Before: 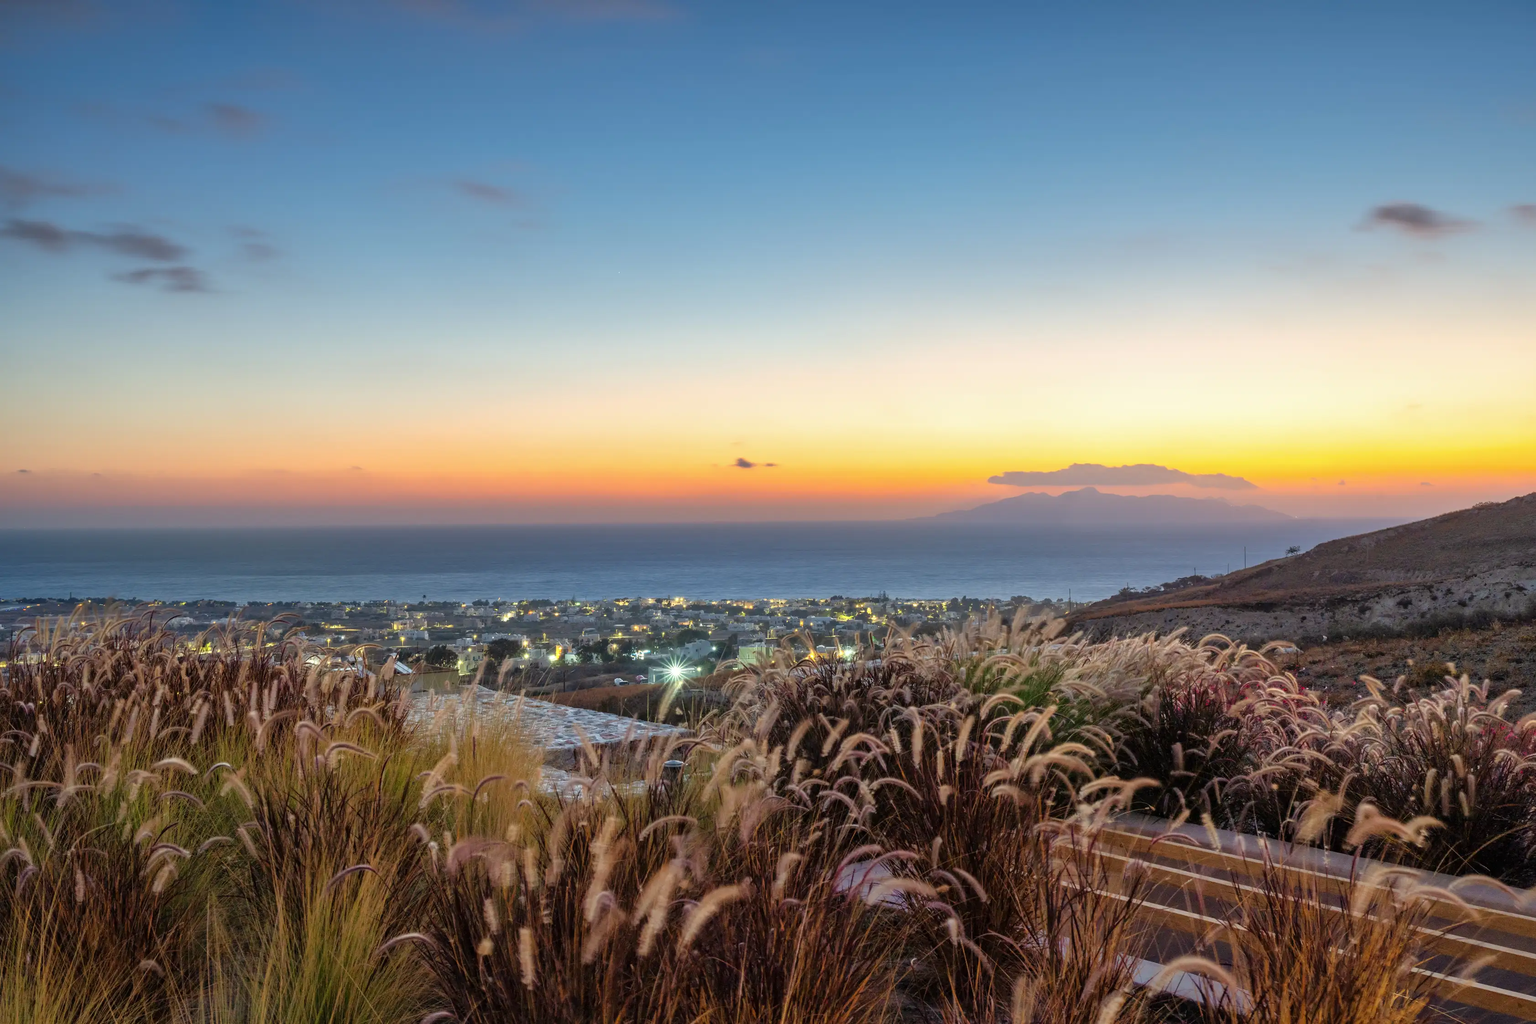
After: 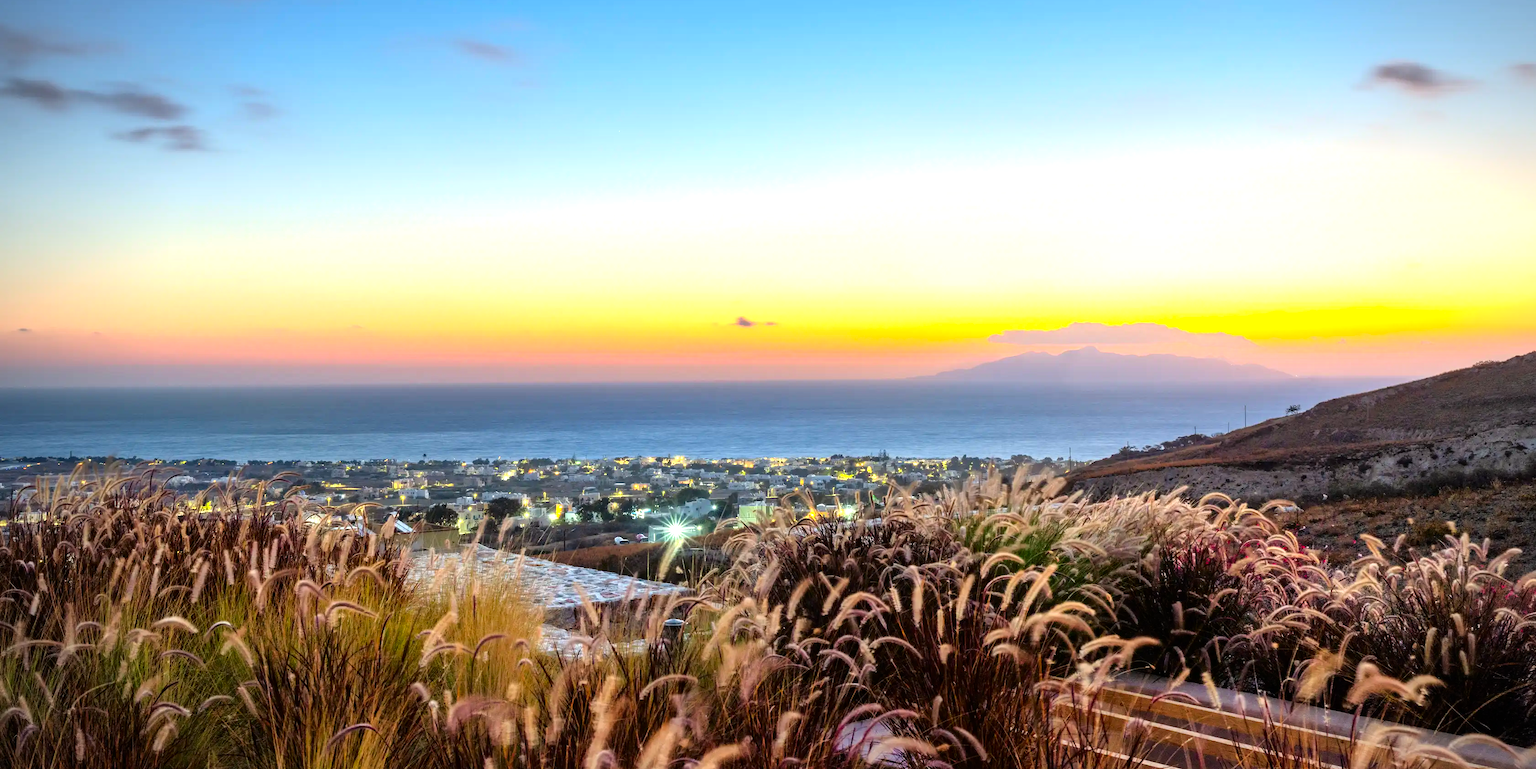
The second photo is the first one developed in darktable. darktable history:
tone equalizer: -8 EV -0.716 EV, -7 EV -0.667 EV, -6 EV -0.582 EV, -5 EV -0.398 EV, -3 EV 0.39 EV, -2 EV 0.6 EV, -1 EV 0.676 EV, +0 EV 0.753 EV
contrast brightness saturation: contrast 0.171, saturation 0.299
crop: top 13.824%, bottom 10.966%
vignetting: fall-off radius 61.02%
